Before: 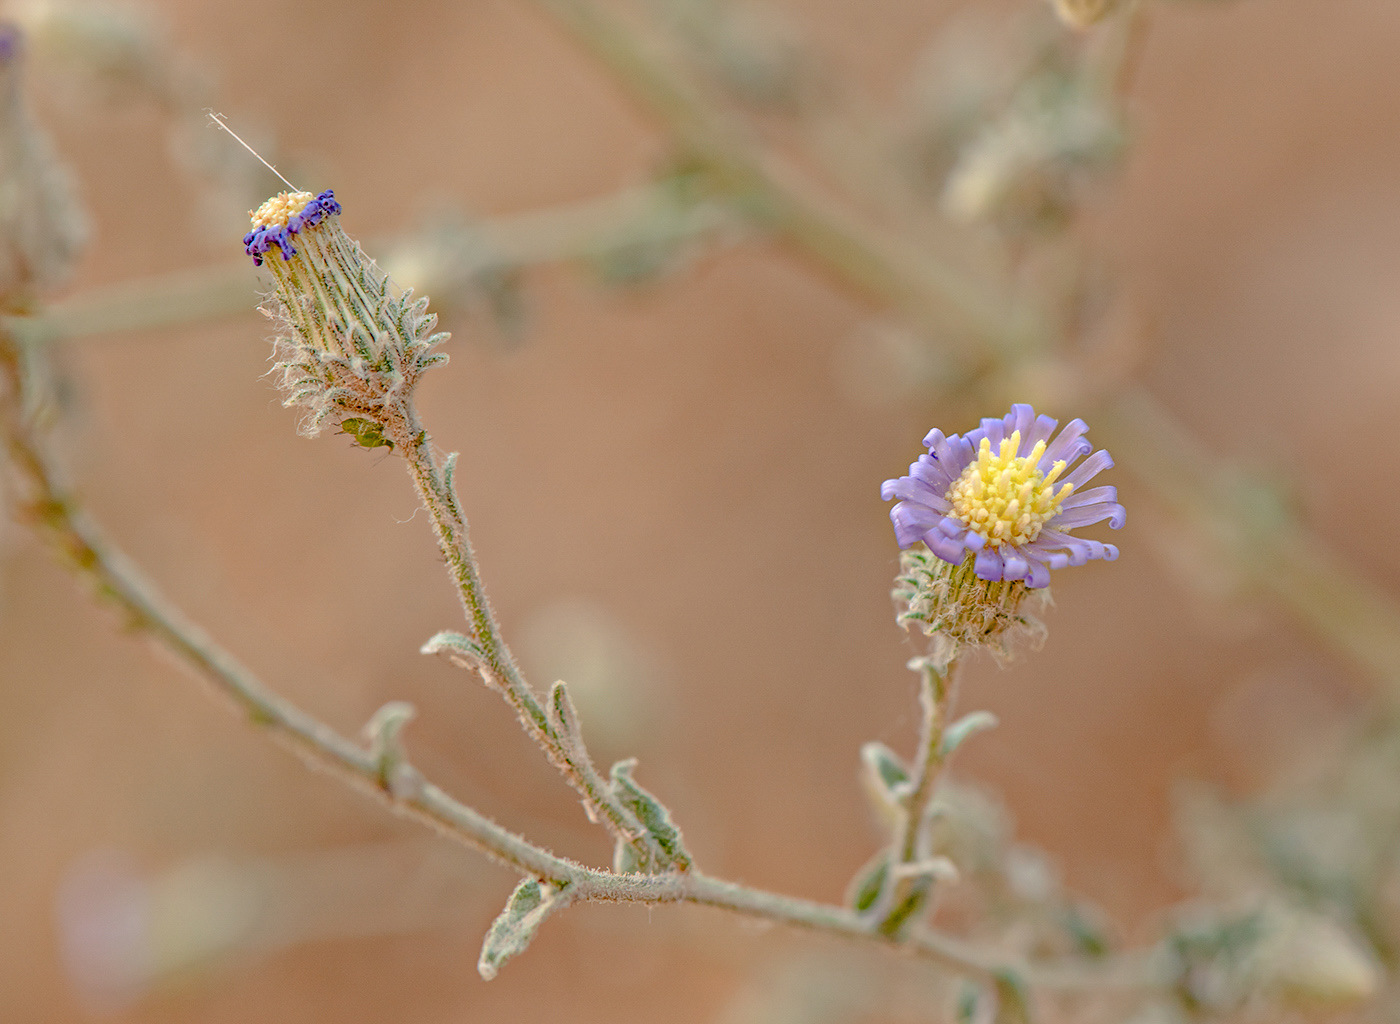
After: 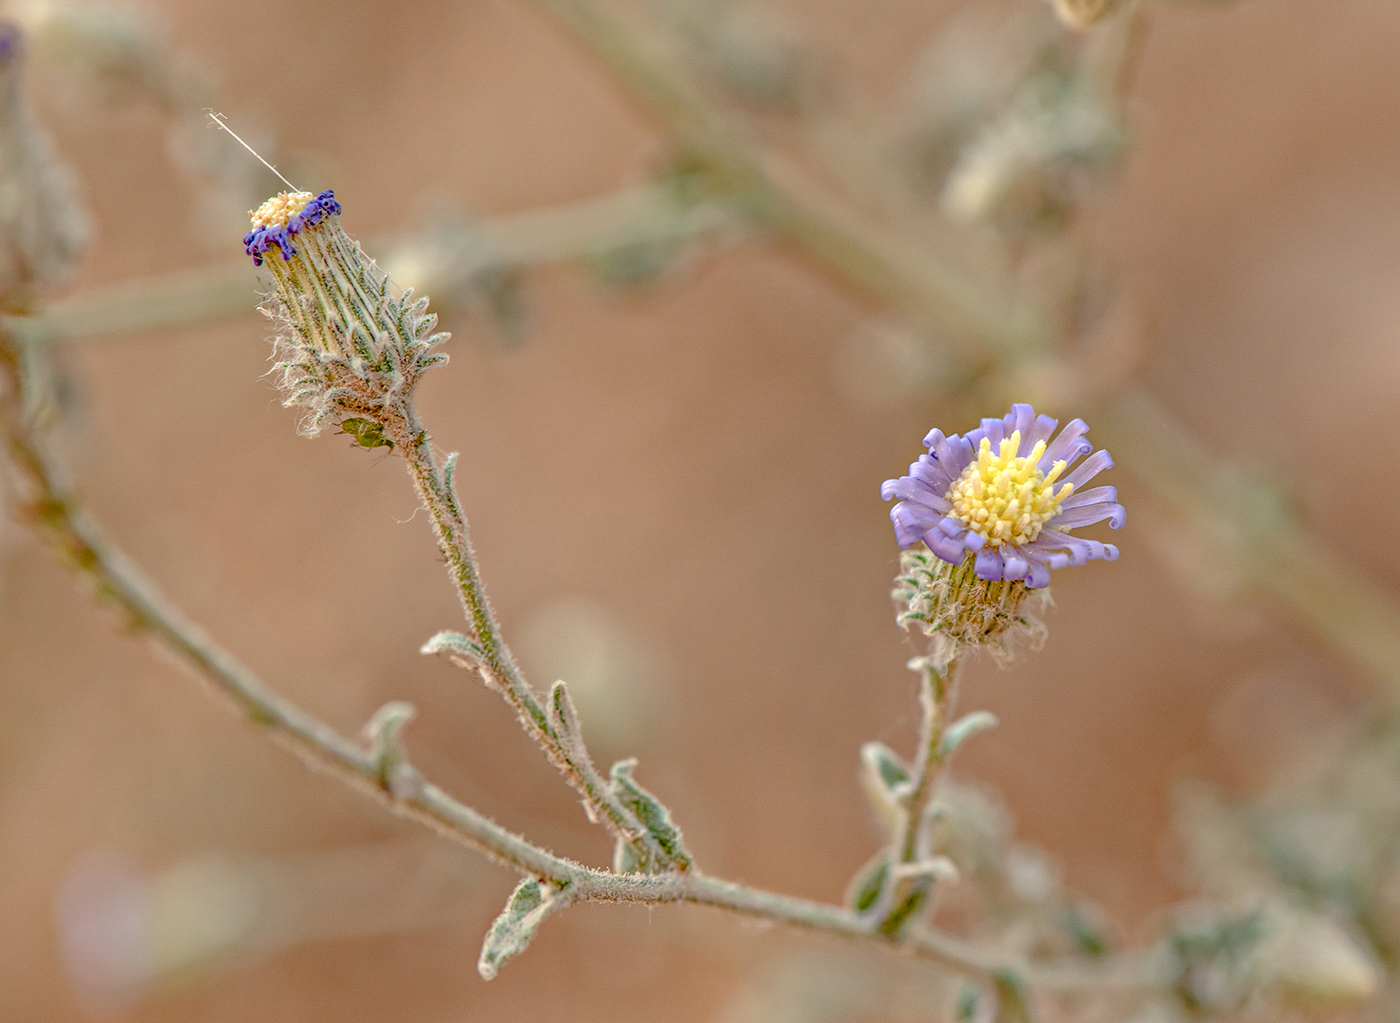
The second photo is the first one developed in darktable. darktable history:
shadows and highlights: radius 125.23, shadows 30.34, highlights -31.24, low approximation 0.01, soften with gaussian
local contrast: highlights 4%, shadows 1%, detail 133%
crop: bottom 0.056%
